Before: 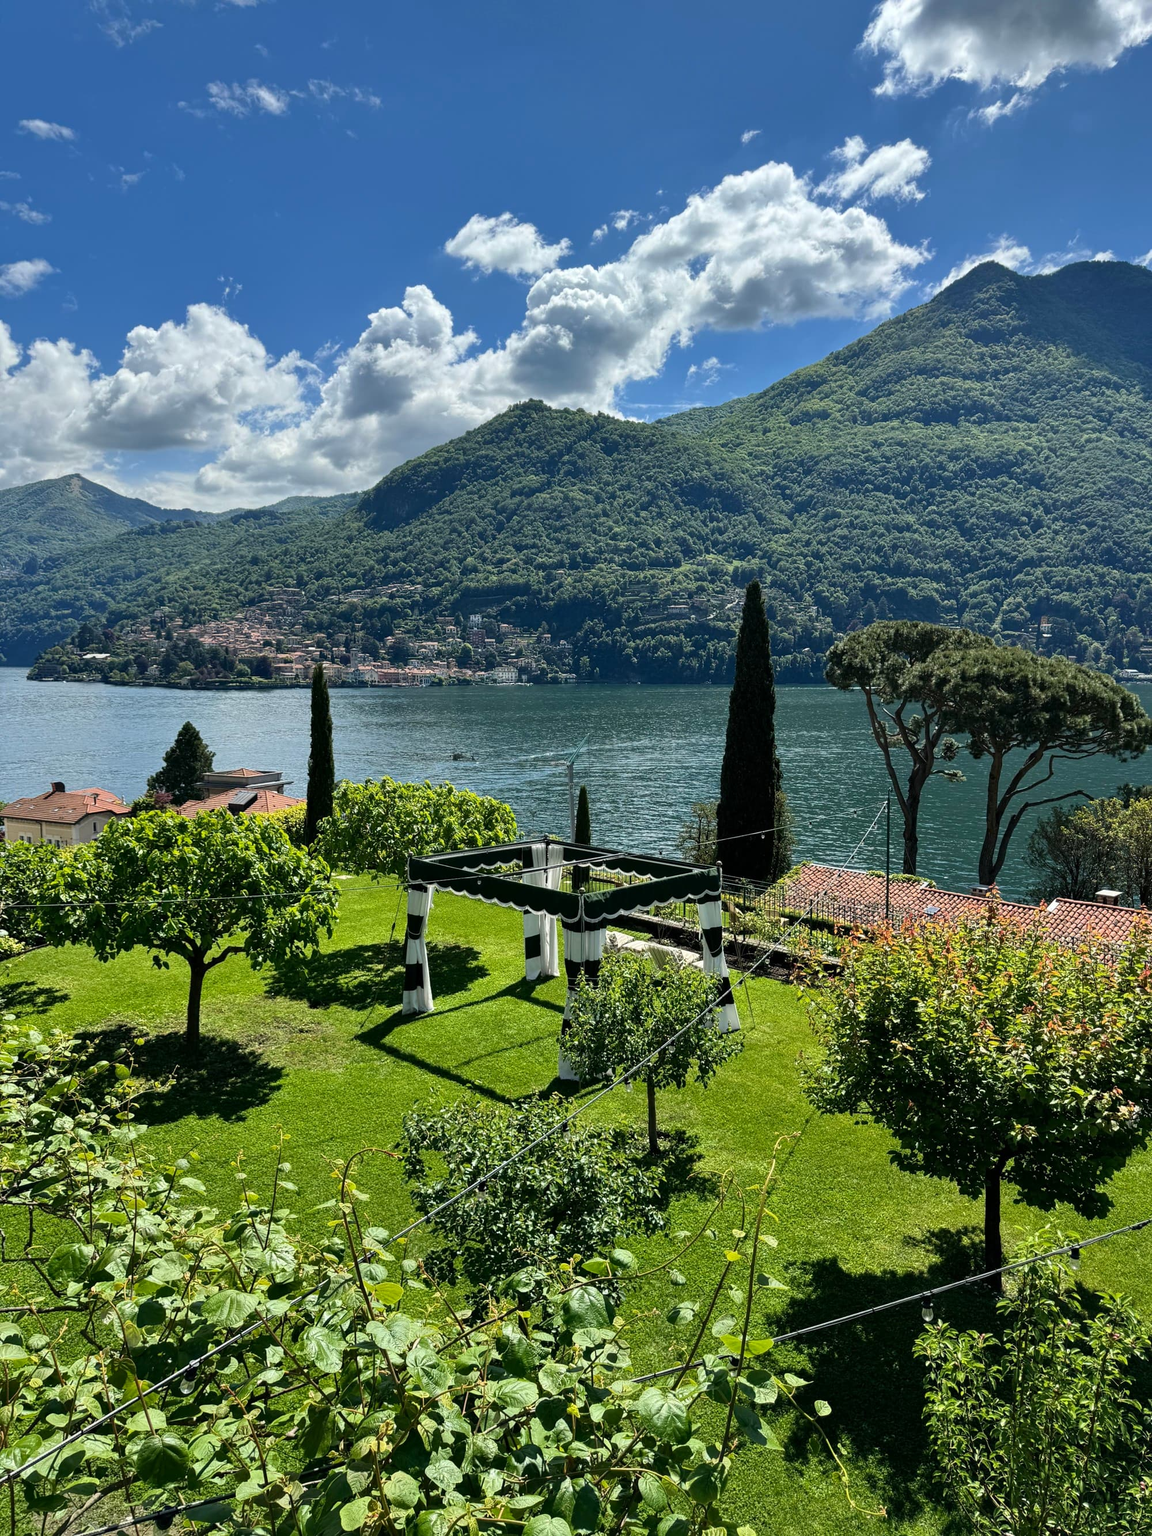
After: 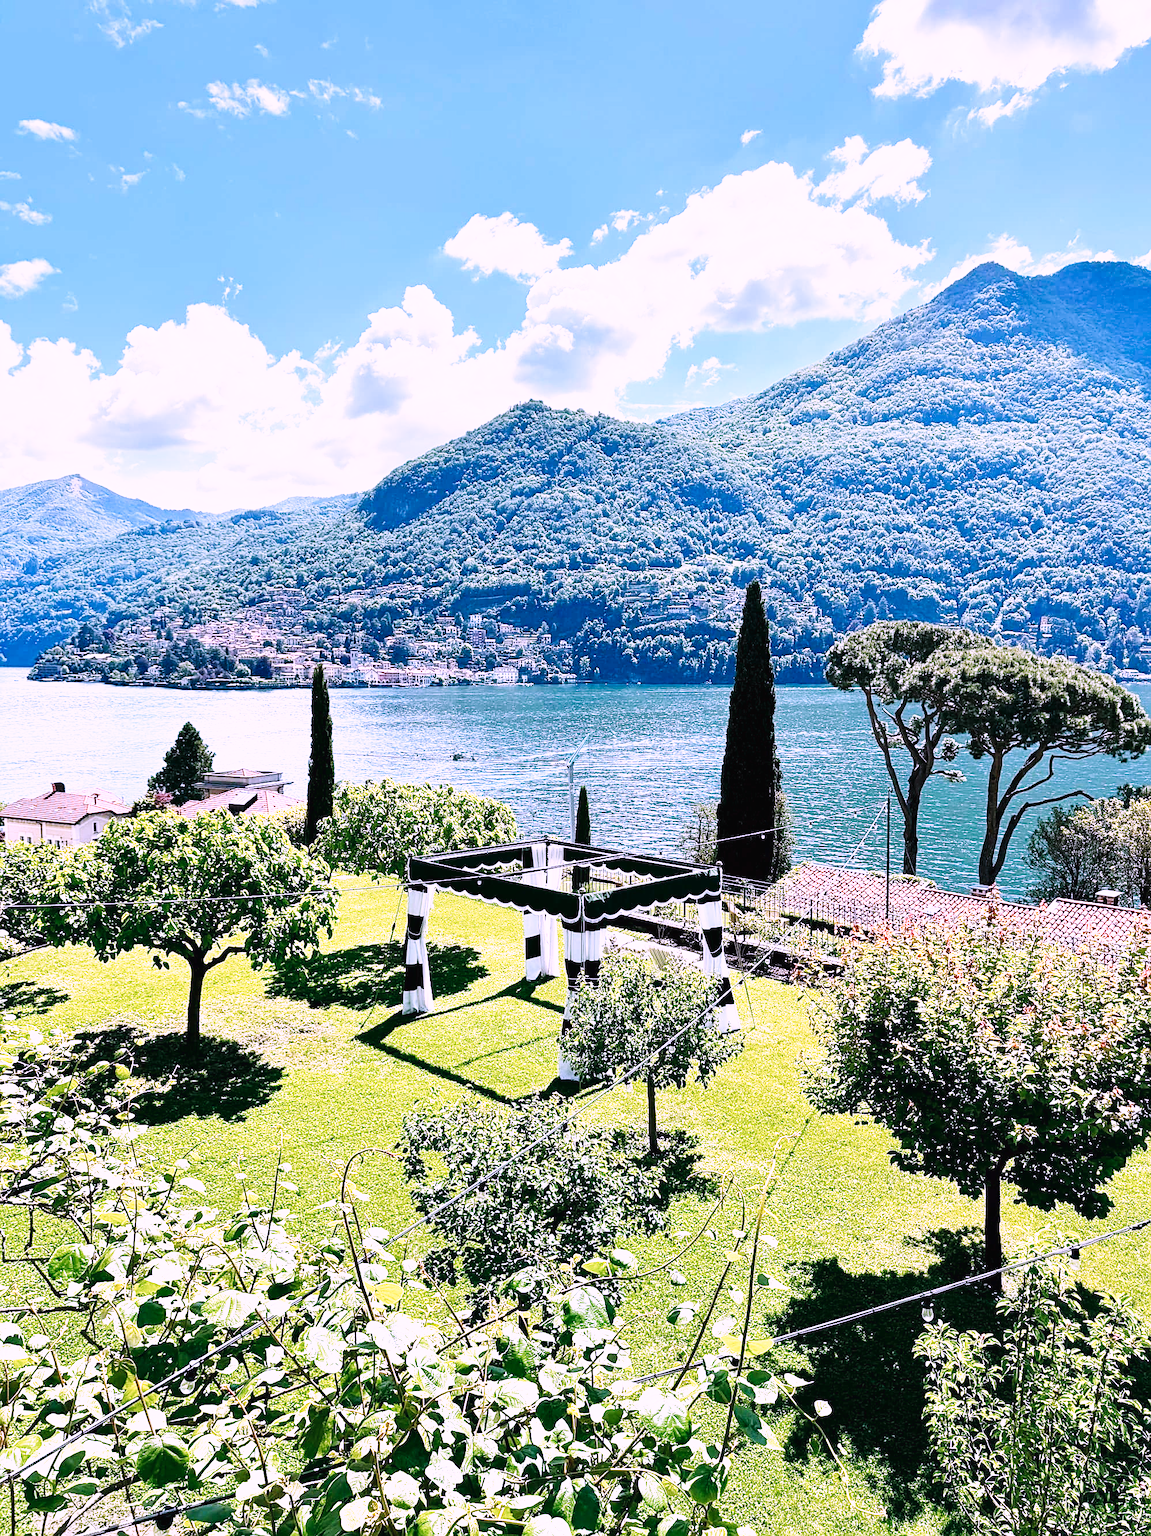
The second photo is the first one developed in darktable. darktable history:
color correction: highlights a* 15.03, highlights b* -25.07
base curve: curves: ch0 [(0, 0.003) (0.001, 0.002) (0.006, 0.004) (0.02, 0.022) (0.048, 0.086) (0.094, 0.234) (0.162, 0.431) (0.258, 0.629) (0.385, 0.8) (0.548, 0.918) (0.751, 0.988) (1, 1)], preserve colors none
exposure: exposure 0.781 EV, compensate highlight preservation false
sharpen: on, module defaults
